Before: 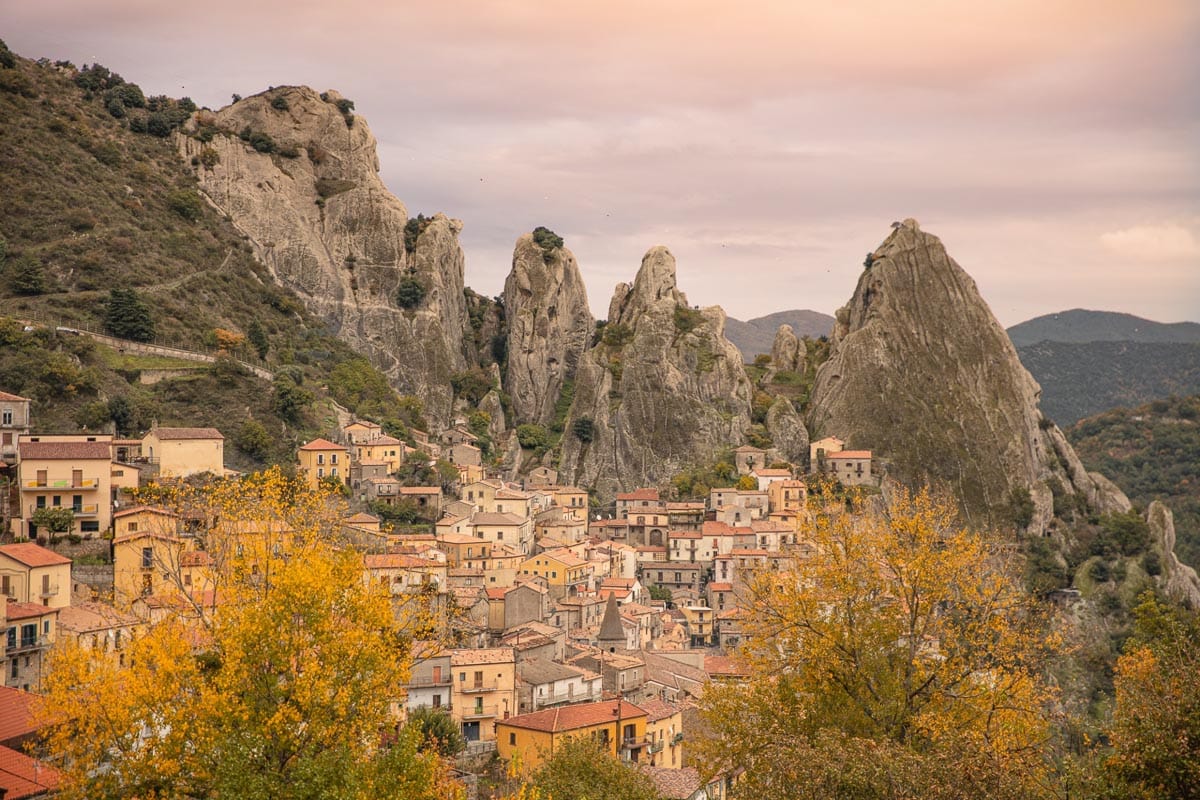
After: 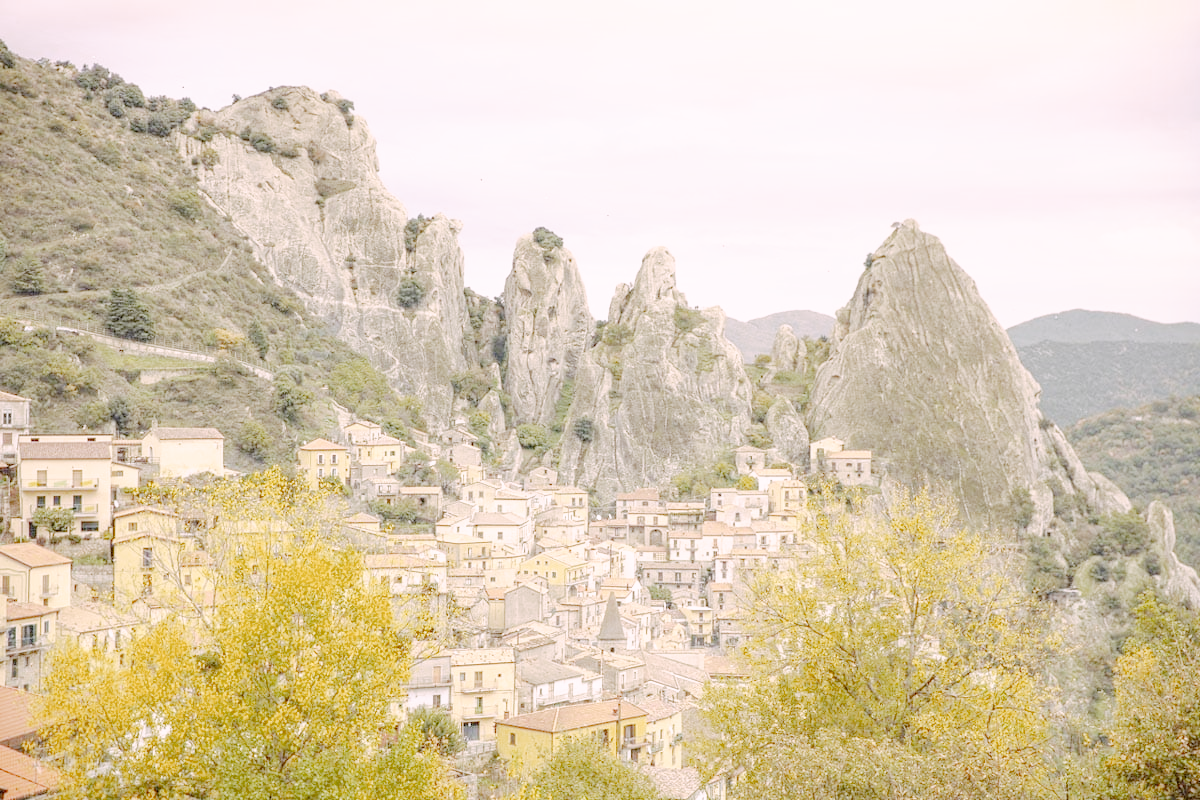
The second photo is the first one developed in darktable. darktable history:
tone curve: curves: ch0 [(0, 0) (0.003, 0) (0.011, 0.001) (0.025, 0.001) (0.044, 0.003) (0.069, 0.009) (0.1, 0.018) (0.136, 0.032) (0.177, 0.074) (0.224, 0.13) (0.277, 0.218) (0.335, 0.321) (0.399, 0.425) (0.468, 0.523) (0.543, 0.617) (0.623, 0.708) (0.709, 0.789) (0.801, 0.873) (0.898, 0.967) (1, 1)], preserve colors none
color look up table: target L [87.39, 80, 82.72, 75.89, 46.02, 64.04, 69.61, 62.44, 43.76, 56.91, 46.17, 48.37, 36.92, 22.93, 200, 91.63, 76.68, 82.02, 63.41, 60.9, 62.34, 56.16, 53.36, 46.67, 38.33, 39.26, 34.3, 28.75, 4.328, 84.37, 77.18, 74.55, 73.91, 62.2, 62.27, 55.33, 53.76, 49.53, 50.11, 44.61, 39.3, 22.54, 30.95, 22.18, 86.99, 85.43, 70.11, 71.9, 50.87], target a [0.802, -4.306, -6.637, -47.98, -34.51, -40.82, -19.77, -45.99, -31.48, -14.5, -18.85, -27.99, -24.33, -12.58, 0, 9.534, 5.534, 7.217, 35.86, 11.29, 53.8, 61.21, 15.14, 43.86, 5.077, 34.77, 21.38, 4.396, 4.749, 14.4, 25.35, 12.95, 33.71, -14.96, 64.65, 9.837, 14.11, 34.7, 56.21, 16.84, 34.45, 7.065, 30.08, 11.84, -6.923, -8.288, -45.14, -29.86, -5.465], target b [3.984, 51.38, 25.25, -2.352, 32.22, 41.35, 1.571, 25.88, 26.4, 31.12, 34.12, 1.861, 24.64, 3.662, 0, -2.552, 56.35, 33.98, 23.18, 4.666, -7.525, 5.691, 39.94, 32.69, 2.735, 14.59, 3.724, 23.68, 8.261, -18.65, -7.571, -29.02, -28.91, -47.02, -40.36, -15.79, -44.22, -46.14, -58.12, -70.35, -18.45, -19.75, -55.03, -24.11, -16.21, -18.27, -7.653, -32.72, -33.15], num patches 49
